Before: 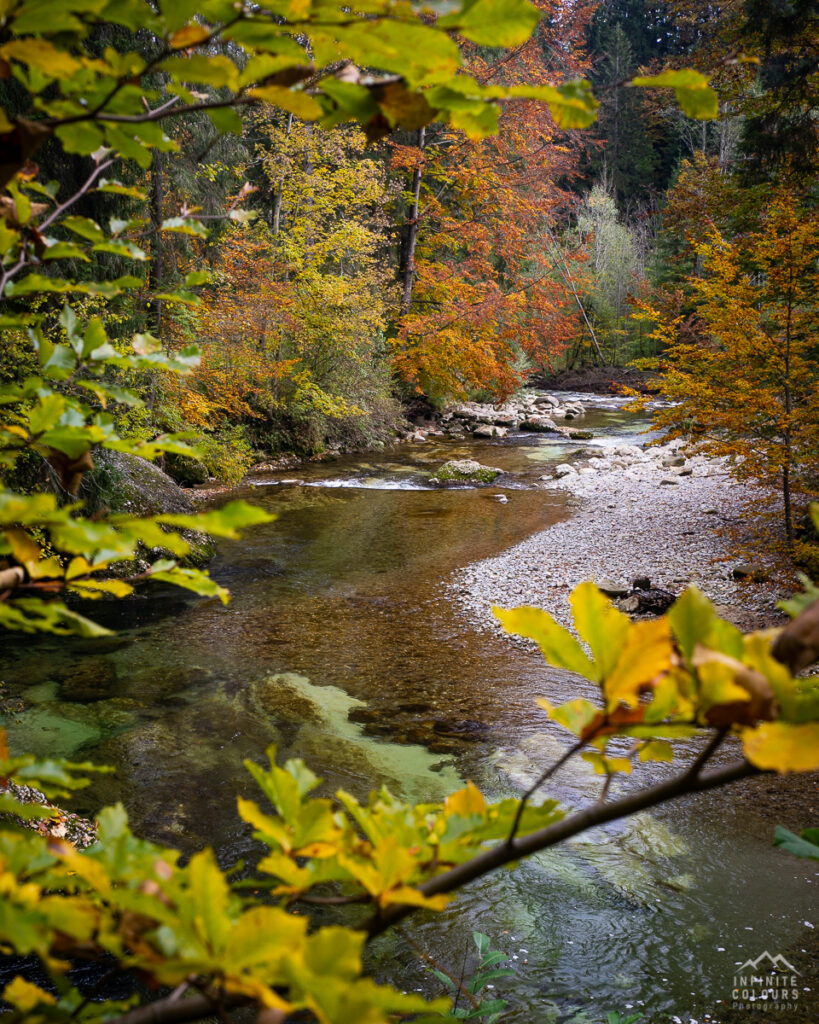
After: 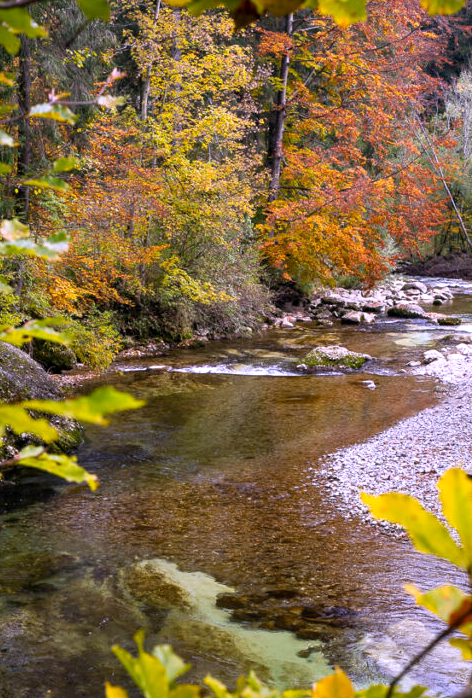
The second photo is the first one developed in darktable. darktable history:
exposure: black level correction 0.001, exposure 0.3 EV, compensate highlight preservation false
crop: left 16.202%, top 11.208%, right 26.045%, bottom 20.557%
white balance: red 1.042, blue 1.17
